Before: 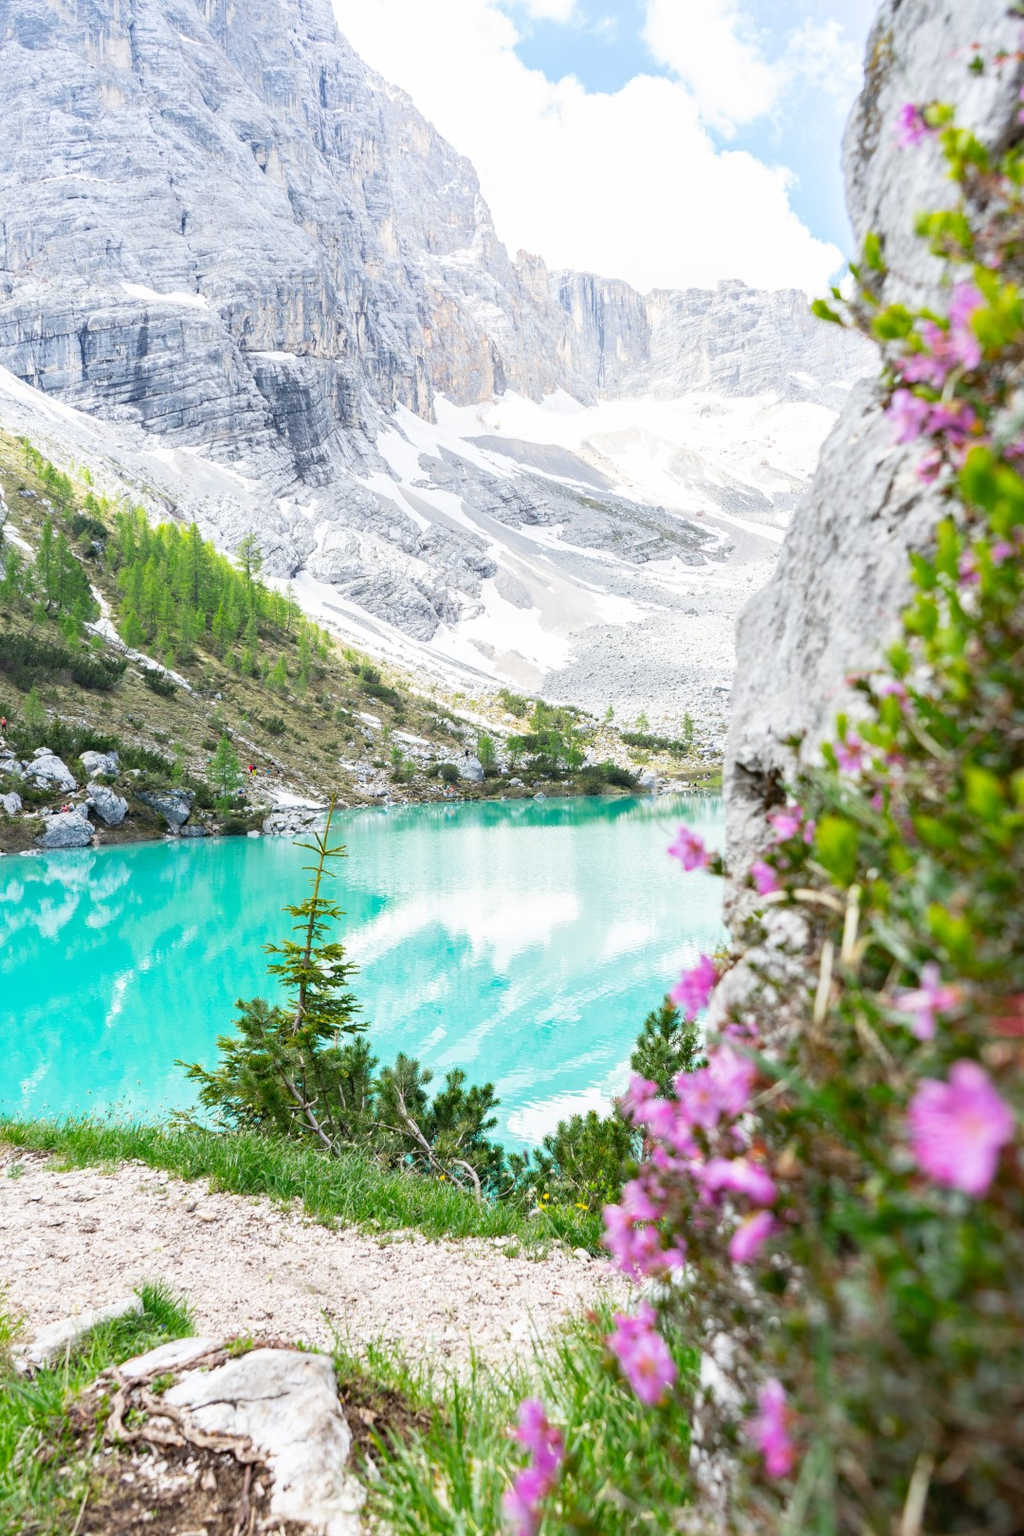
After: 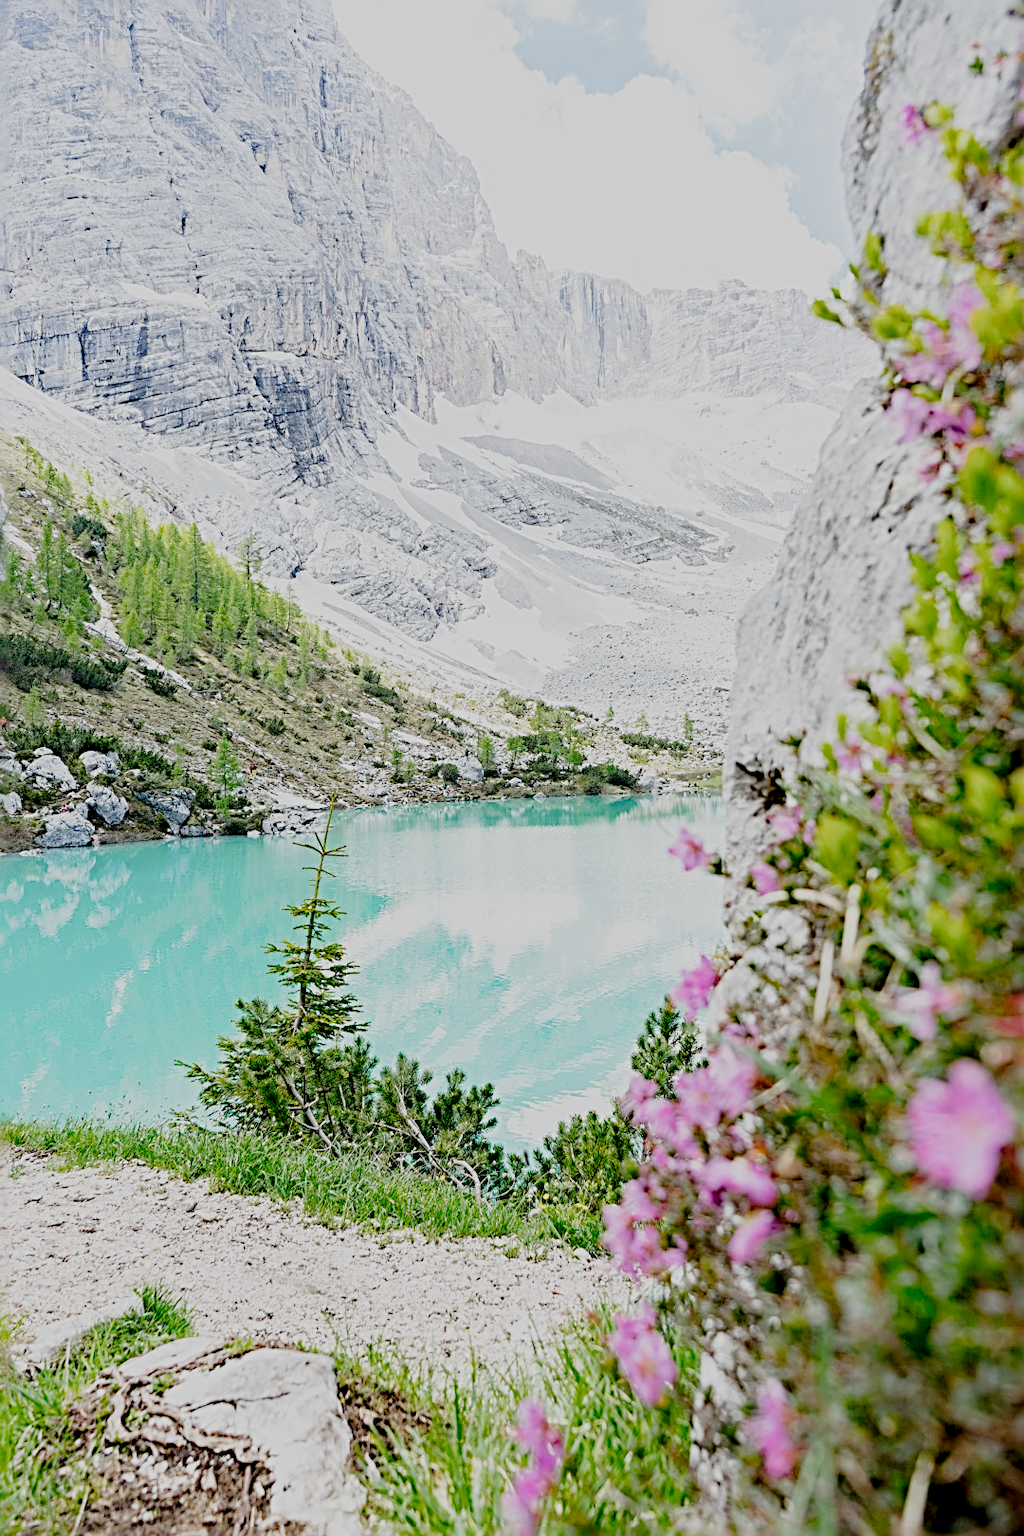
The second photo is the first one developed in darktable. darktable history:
sharpen: radius 3.659, amount 0.927
tone curve: curves: ch0 [(0.047, 0) (0.292, 0.352) (0.657, 0.678) (1, 0.958)], preserve colors none
filmic rgb: black relative exposure -7.25 EV, white relative exposure 5.09 EV, hardness 3.2, preserve chrominance no, color science v3 (2019), use custom middle-gray values true
